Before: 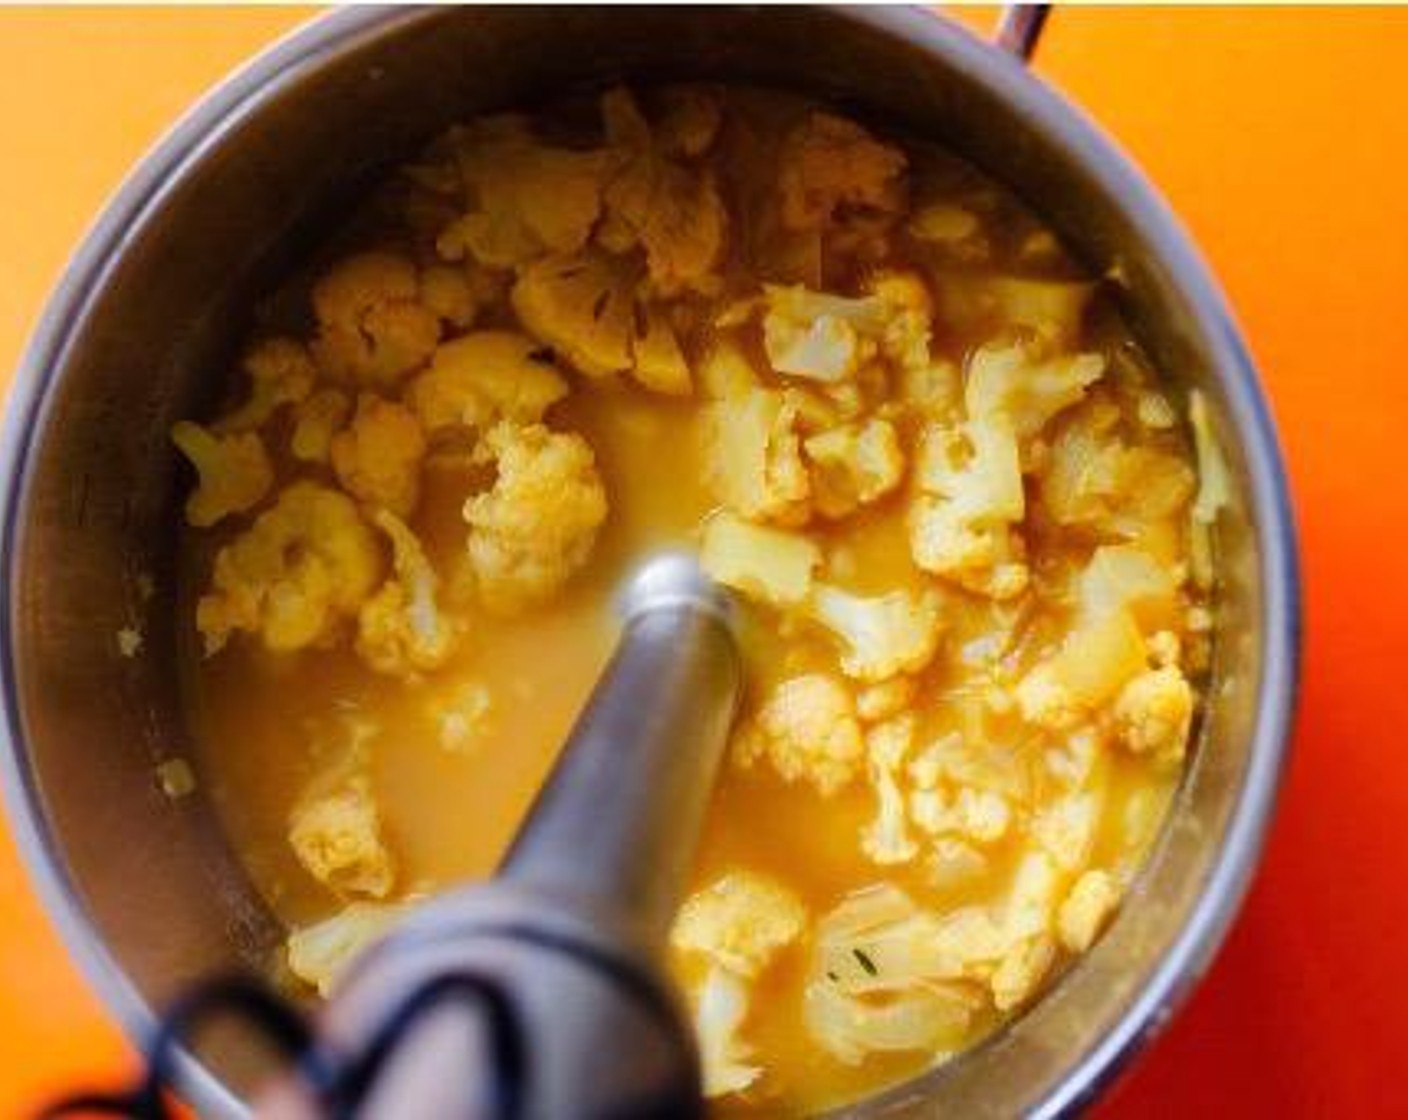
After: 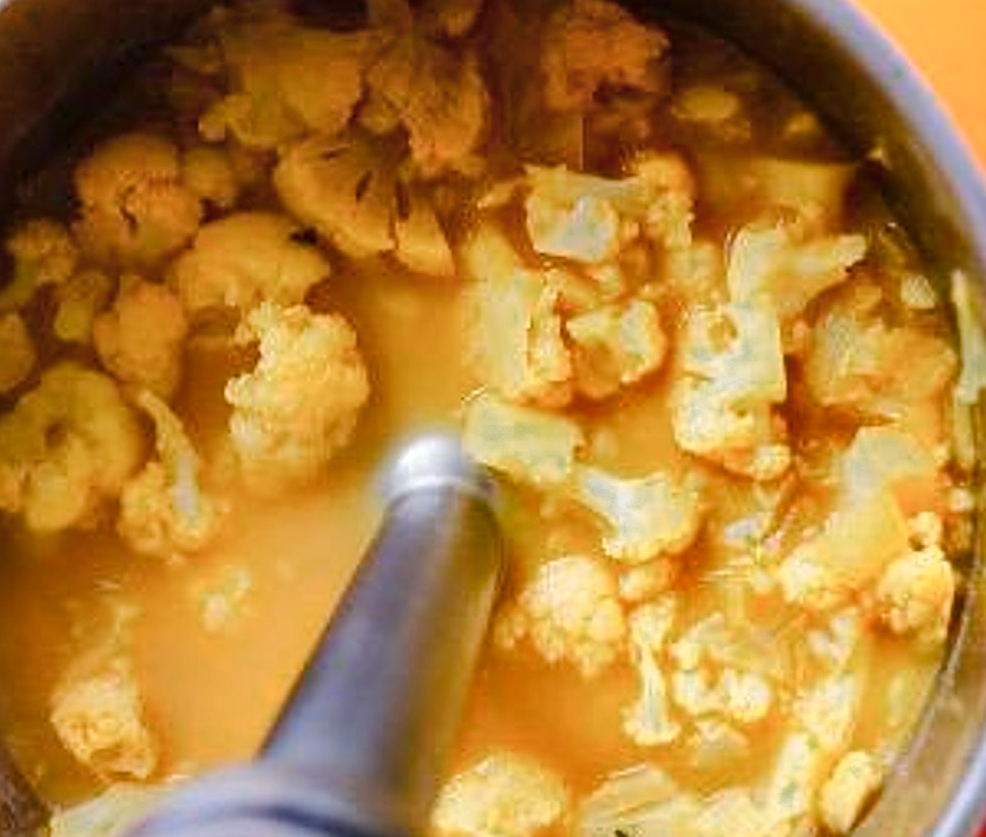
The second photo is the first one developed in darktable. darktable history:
shadows and highlights: soften with gaussian
exposure: exposure -0.108 EV, compensate exposure bias true, compensate highlight preservation false
crop and rotate: left 16.95%, top 10.679%, right 12.967%, bottom 14.537%
color zones: curves: ch0 [(0.25, 0.5) (0.347, 0.092) (0.75, 0.5)]; ch1 [(0.25, 0.5) (0.33, 0.51) (0.75, 0.5)]
sharpen: on, module defaults
color balance rgb: shadows lift › luminance -4.865%, shadows lift › chroma 1.122%, shadows lift › hue 218.65°, highlights gain › luminance 14.742%, perceptual saturation grading › global saturation 0.352%, perceptual saturation grading › highlights -19.809%, perceptual saturation grading › shadows 19.427%, perceptual brilliance grading › mid-tones 9.593%, perceptual brilliance grading › shadows 15.827%
